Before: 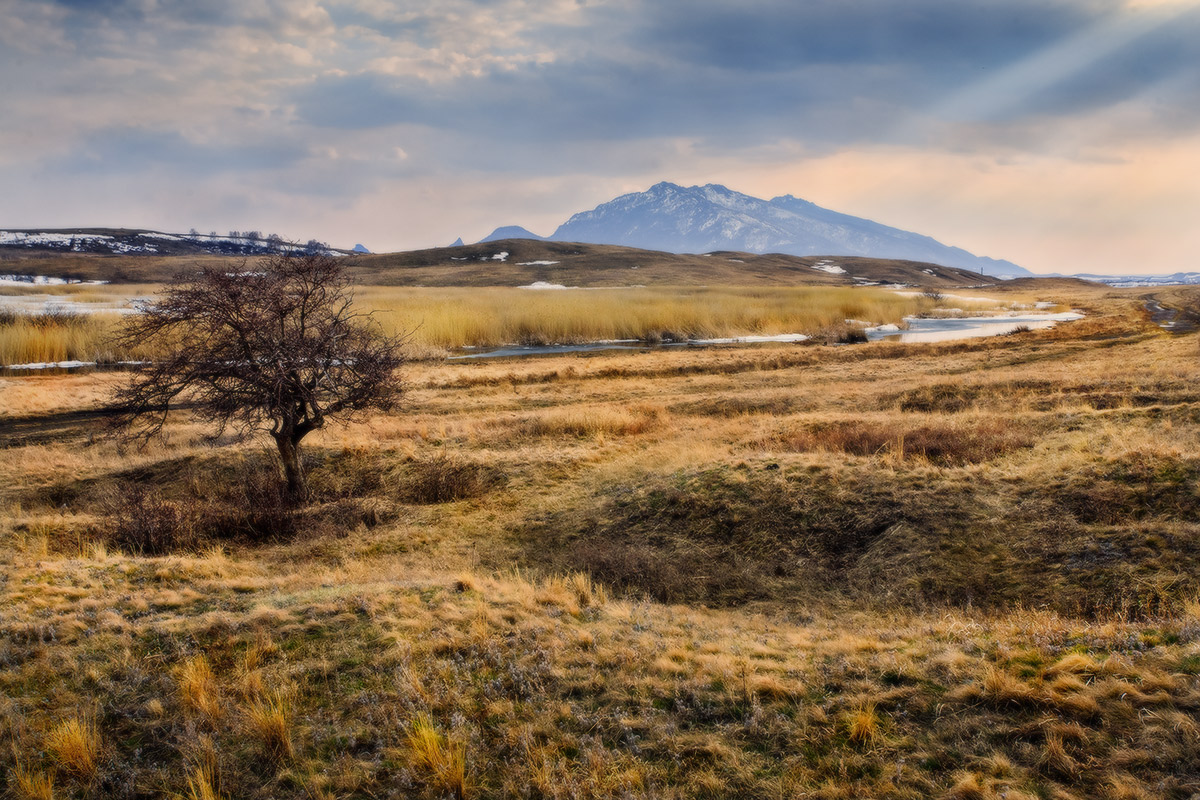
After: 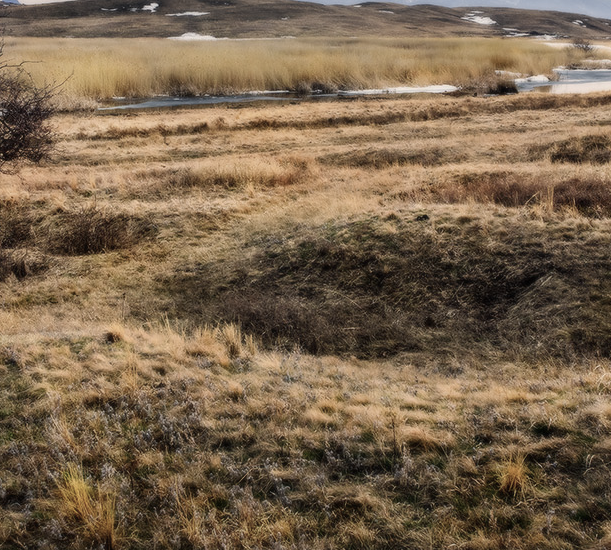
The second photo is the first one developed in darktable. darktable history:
crop and rotate: left 29.237%, top 31.152%, right 19.807%
contrast brightness saturation: contrast 0.1, saturation -0.36
